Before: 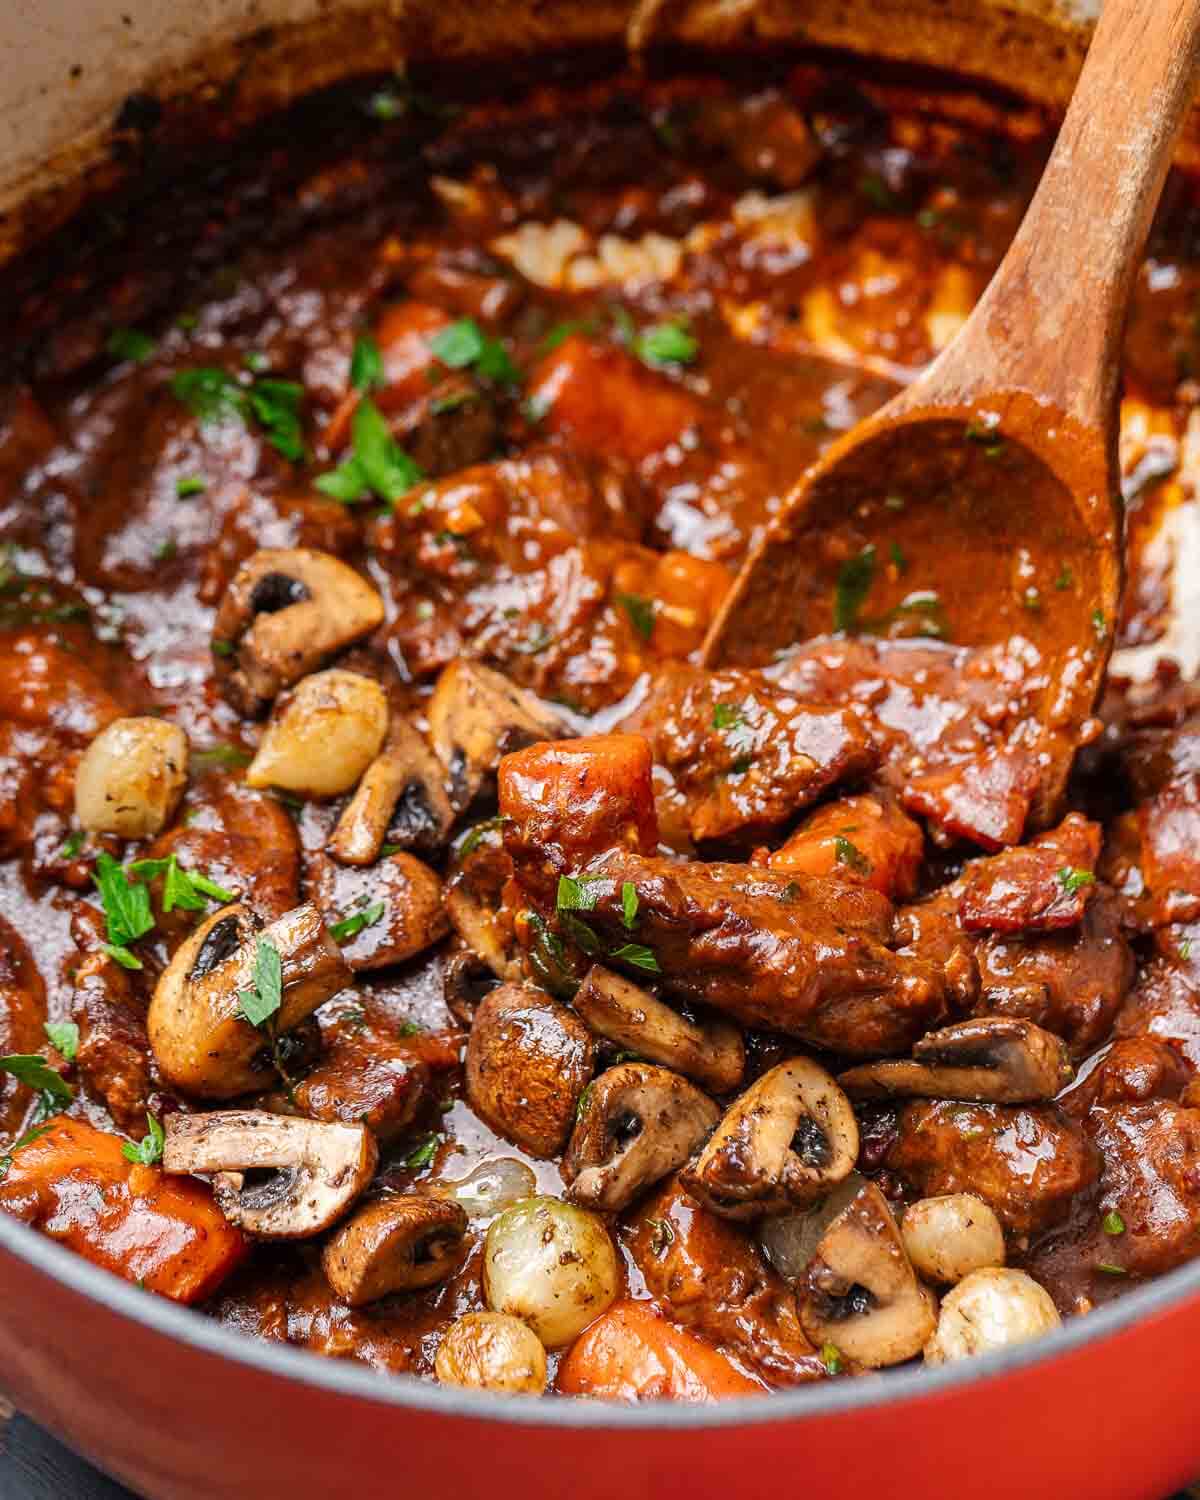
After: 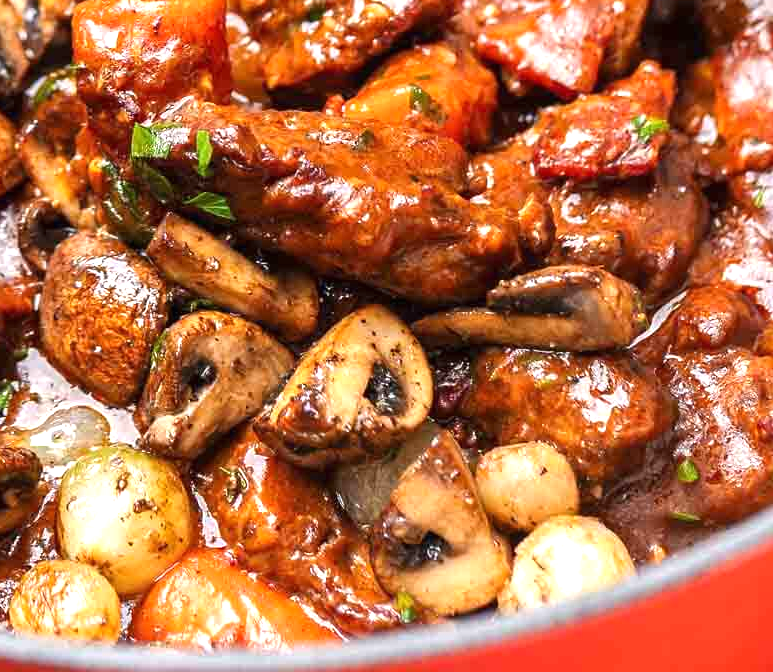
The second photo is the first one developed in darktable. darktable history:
exposure: black level correction 0, exposure 0.7 EV, compensate exposure bias true, compensate highlight preservation false
crop and rotate: left 35.509%, top 50.238%, bottom 4.934%
